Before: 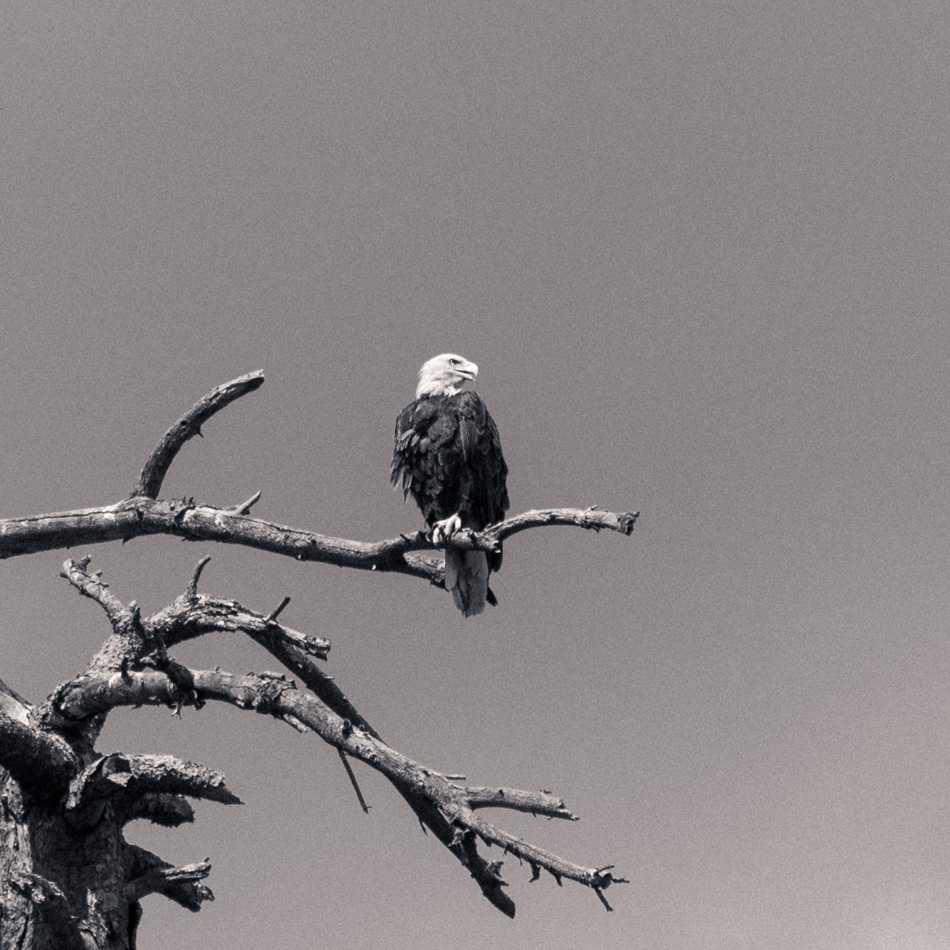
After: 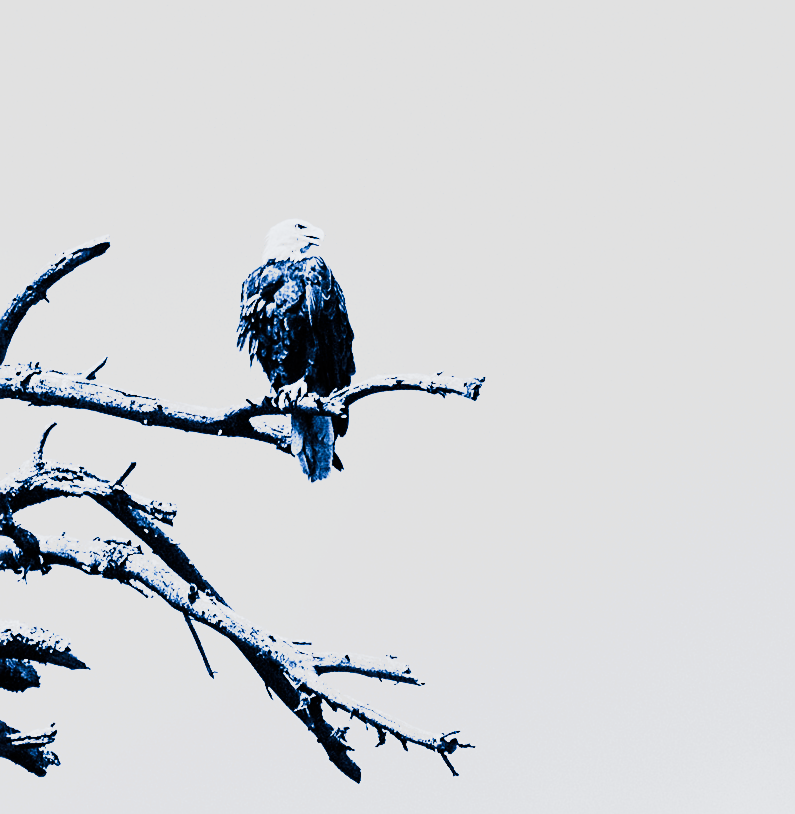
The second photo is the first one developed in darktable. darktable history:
sharpen: on, module defaults
exposure: black level correction 0, exposure 1.173 EV, compensate exposure bias true, compensate highlight preservation false
tone curve: curves: ch0 [(0, 0) (0.003, 0) (0.011, 0.001) (0.025, 0.003) (0.044, 0.003) (0.069, 0.006) (0.1, 0.009) (0.136, 0.014) (0.177, 0.029) (0.224, 0.061) (0.277, 0.127) (0.335, 0.218) (0.399, 0.38) (0.468, 0.588) (0.543, 0.809) (0.623, 0.947) (0.709, 0.987) (0.801, 0.99) (0.898, 0.99) (1, 1)], preserve colors none
color calibration: illuminant F (fluorescent), F source F9 (Cool White Deluxe 4150 K) – high CRI, x 0.374, y 0.373, temperature 4158.34 K
crop: left 16.315%, top 14.246%
shadows and highlights: radius 121.13, shadows 21.4, white point adjustment -9.72, highlights -14.39, soften with gaussian
white balance: red 0.984, blue 1.059
